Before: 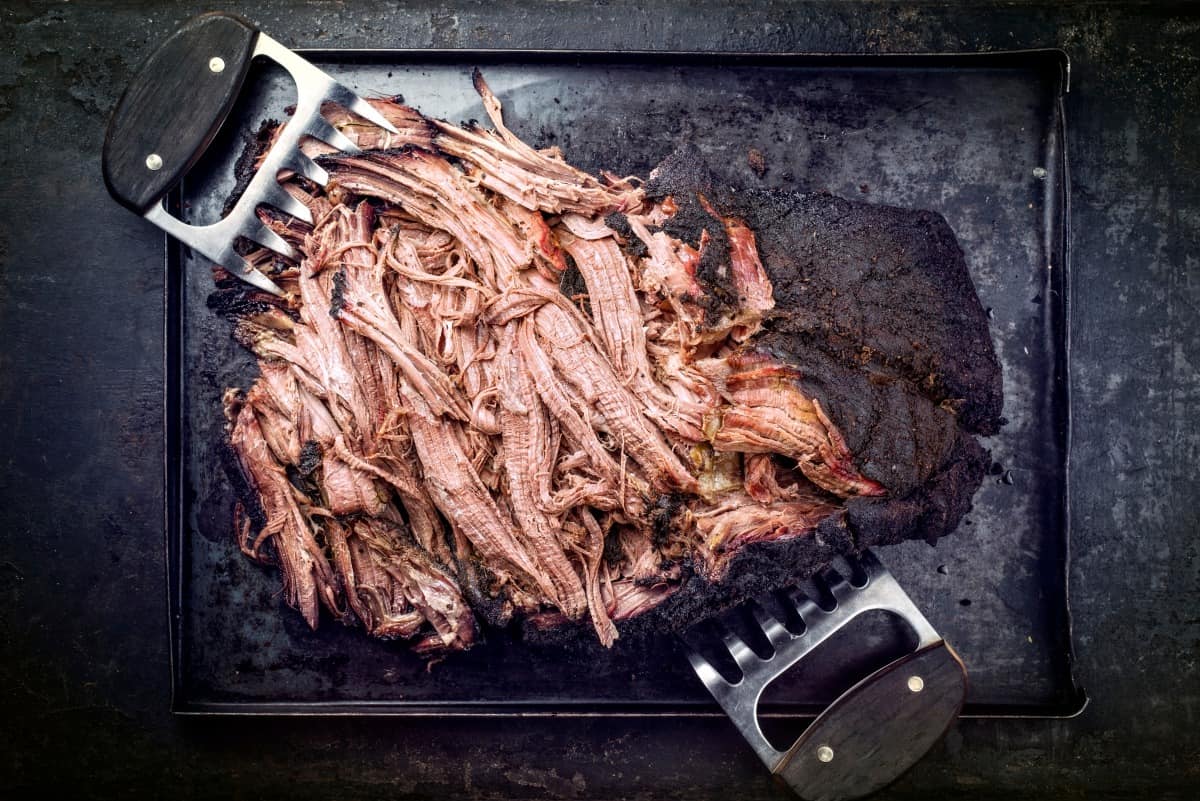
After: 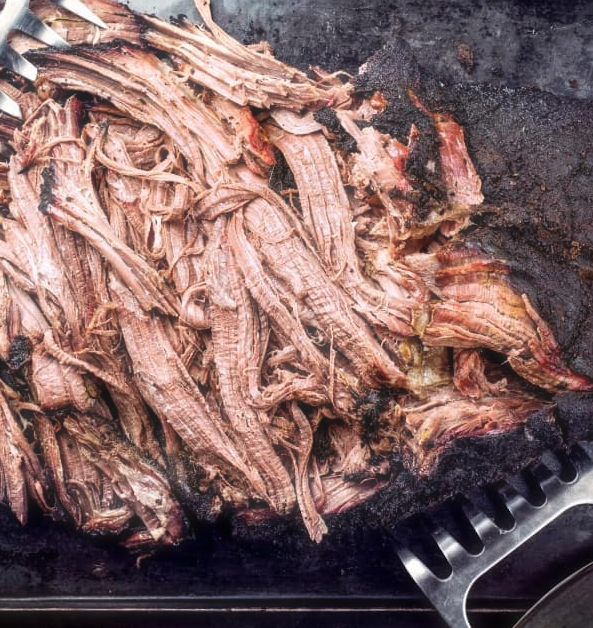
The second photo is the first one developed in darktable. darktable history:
crop and rotate: angle 0.025°, left 24.285%, top 13.167%, right 26.256%, bottom 8.357%
haze removal: strength -0.111, compatibility mode true, adaptive false
